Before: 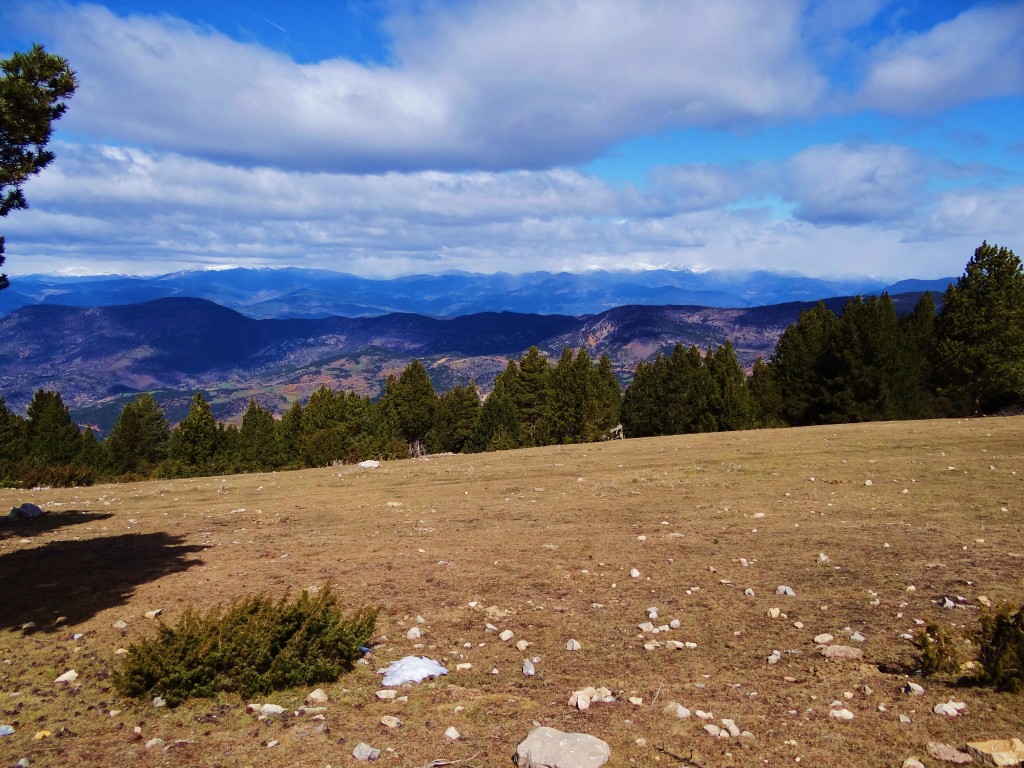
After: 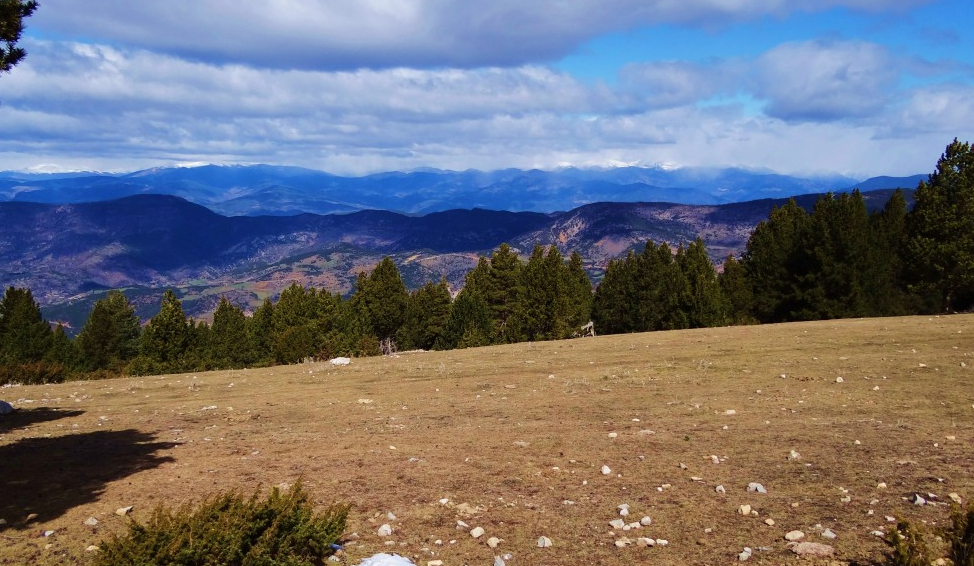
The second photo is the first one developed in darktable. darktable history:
crop and rotate: left 2.899%, top 13.533%, right 1.953%, bottom 12.713%
